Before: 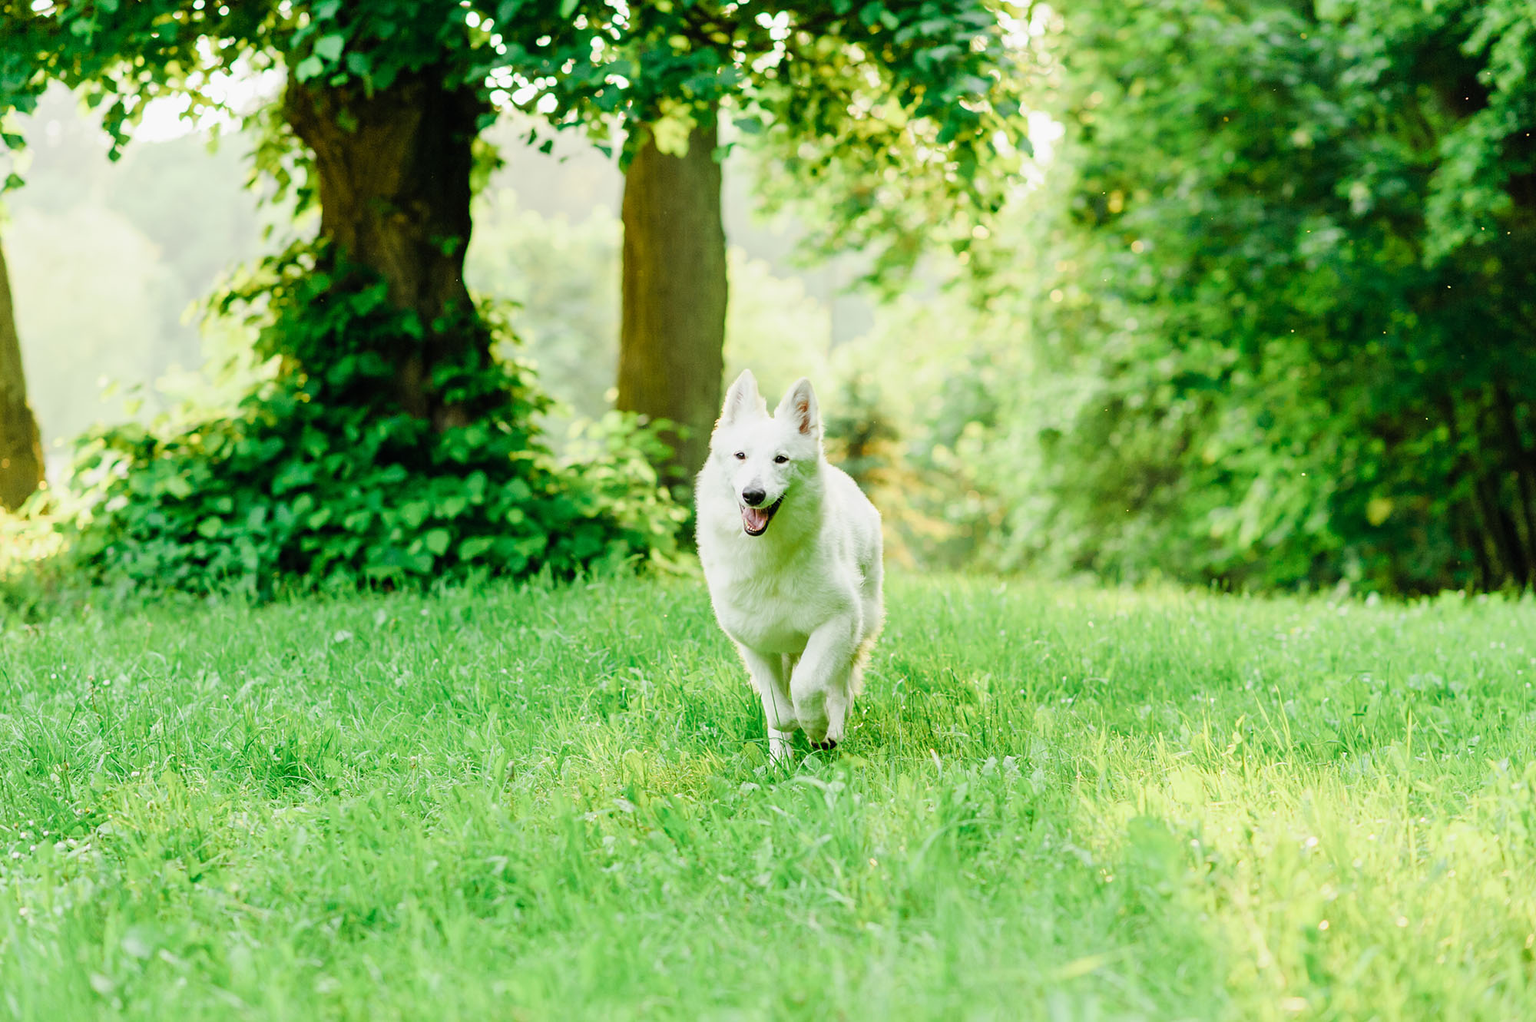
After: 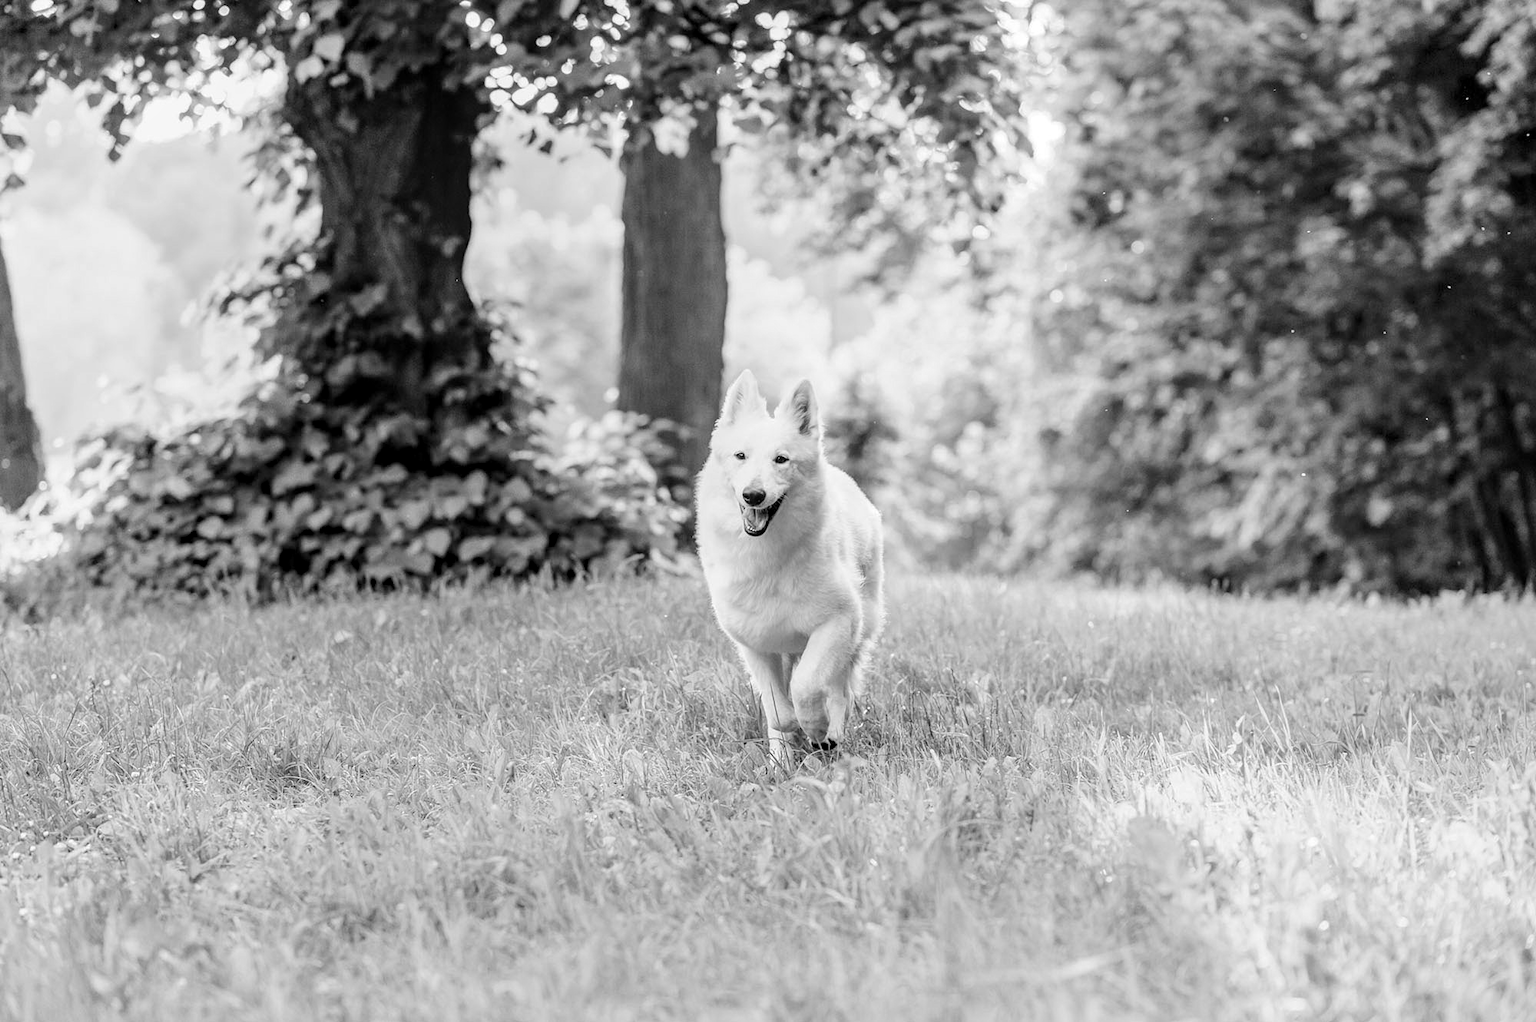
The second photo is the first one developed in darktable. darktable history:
monochrome: a 32, b 64, size 2.3
local contrast: detail 130%
